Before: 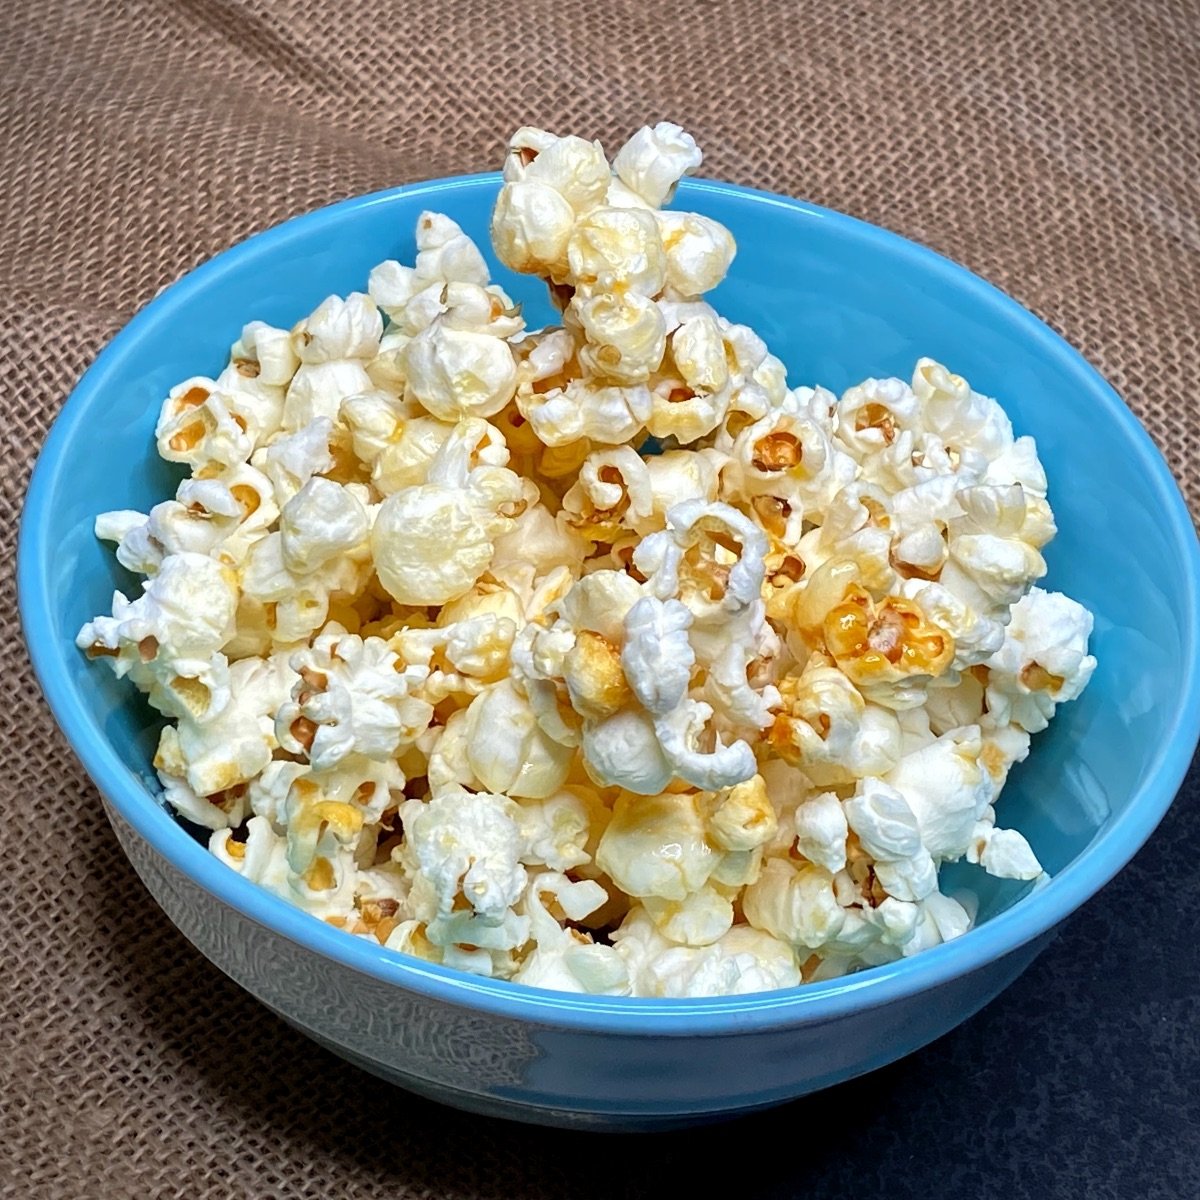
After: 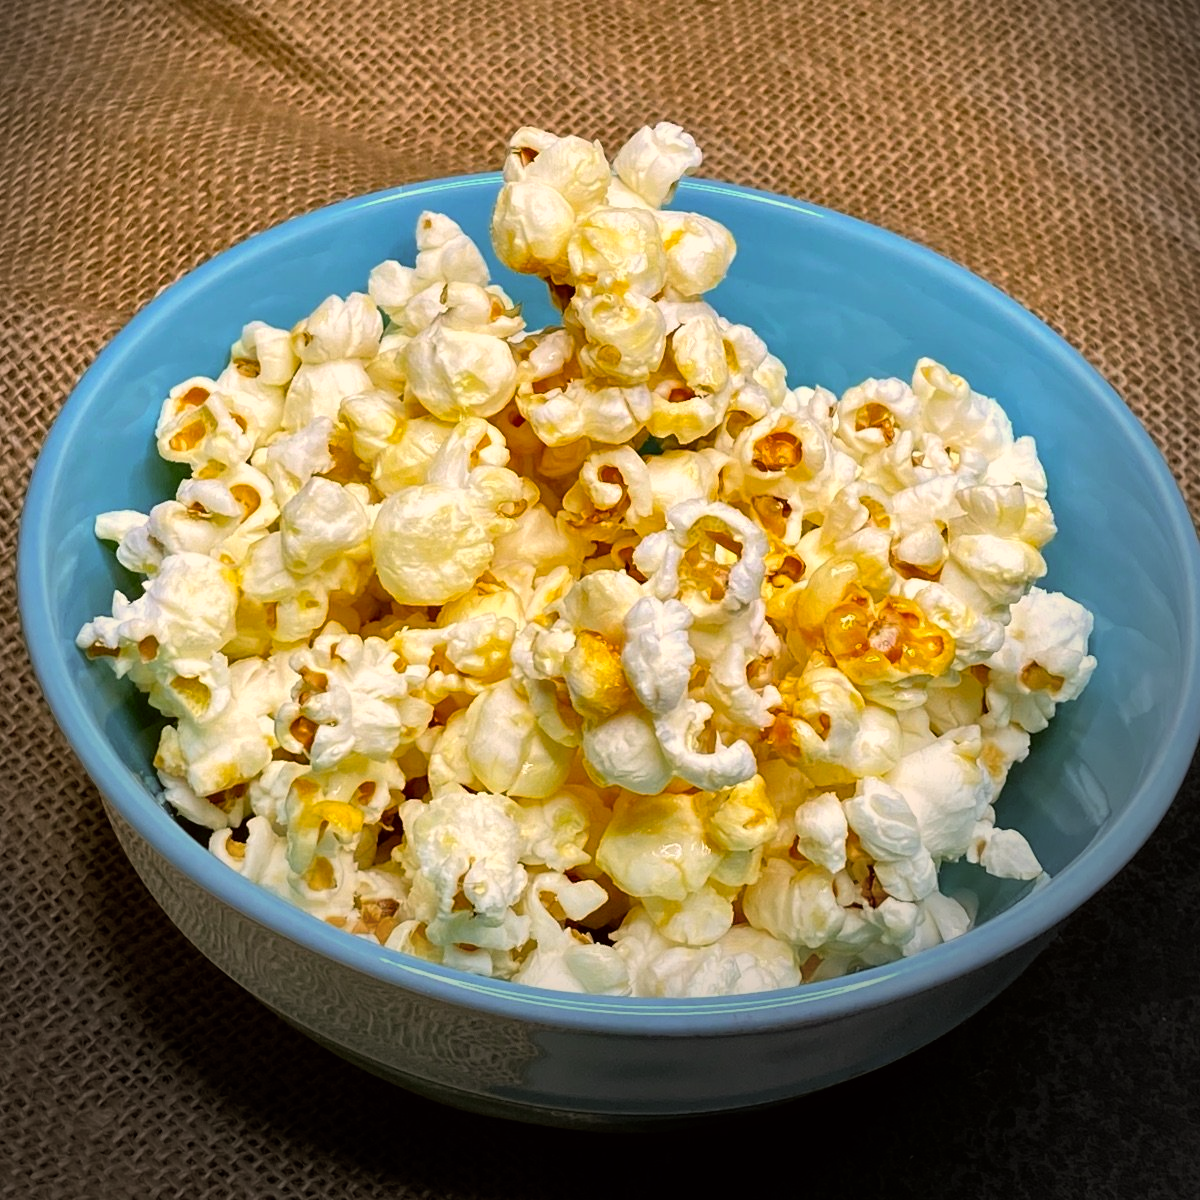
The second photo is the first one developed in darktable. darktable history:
color balance rgb: perceptual saturation grading › global saturation 29.722%
vignetting: brightness -0.708, saturation -0.482, center (-0.054, -0.355), unbound false
color correction: highlights a* 8.65, highlights b* 15.29, shadows a* -0.592, shadows b* 25.8
